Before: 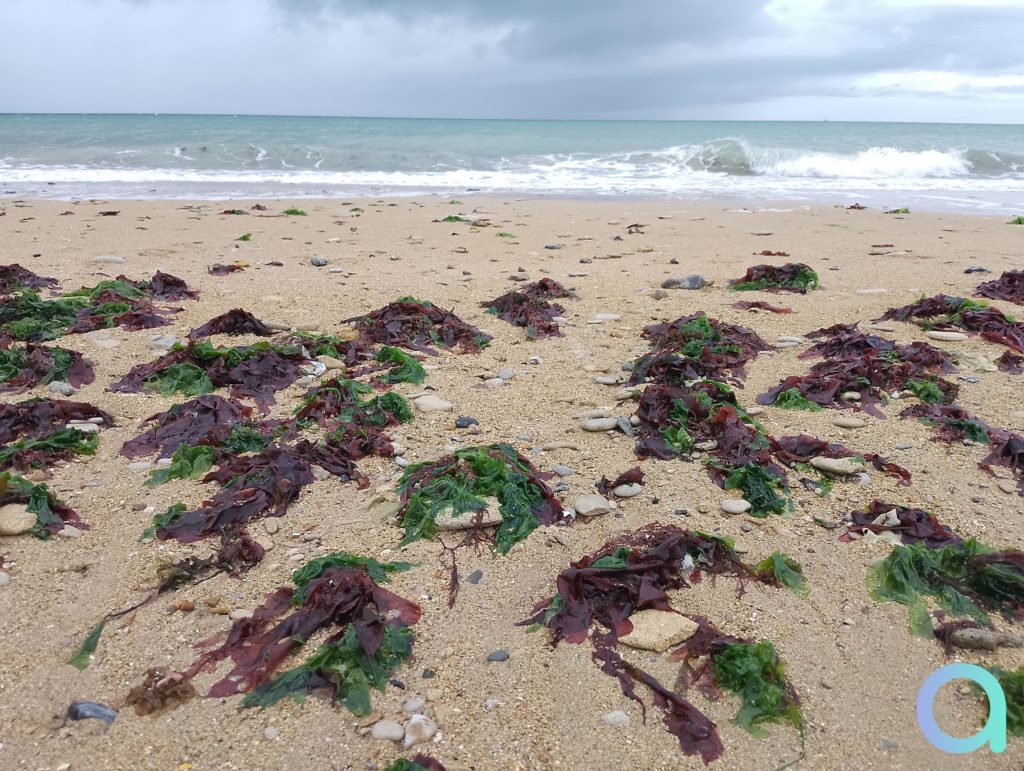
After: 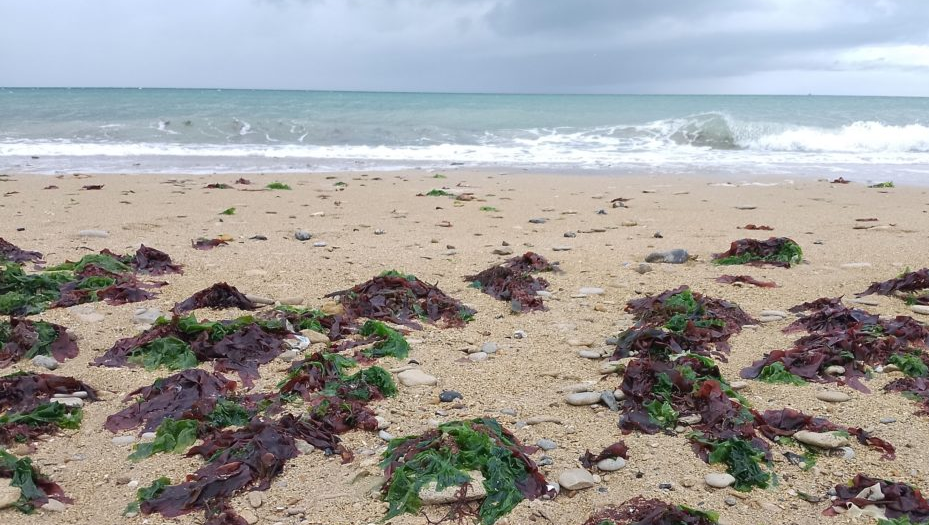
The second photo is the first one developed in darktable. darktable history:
crop: left 1.602%, top 3.389%, right 7.611%, bottom 28.414%
